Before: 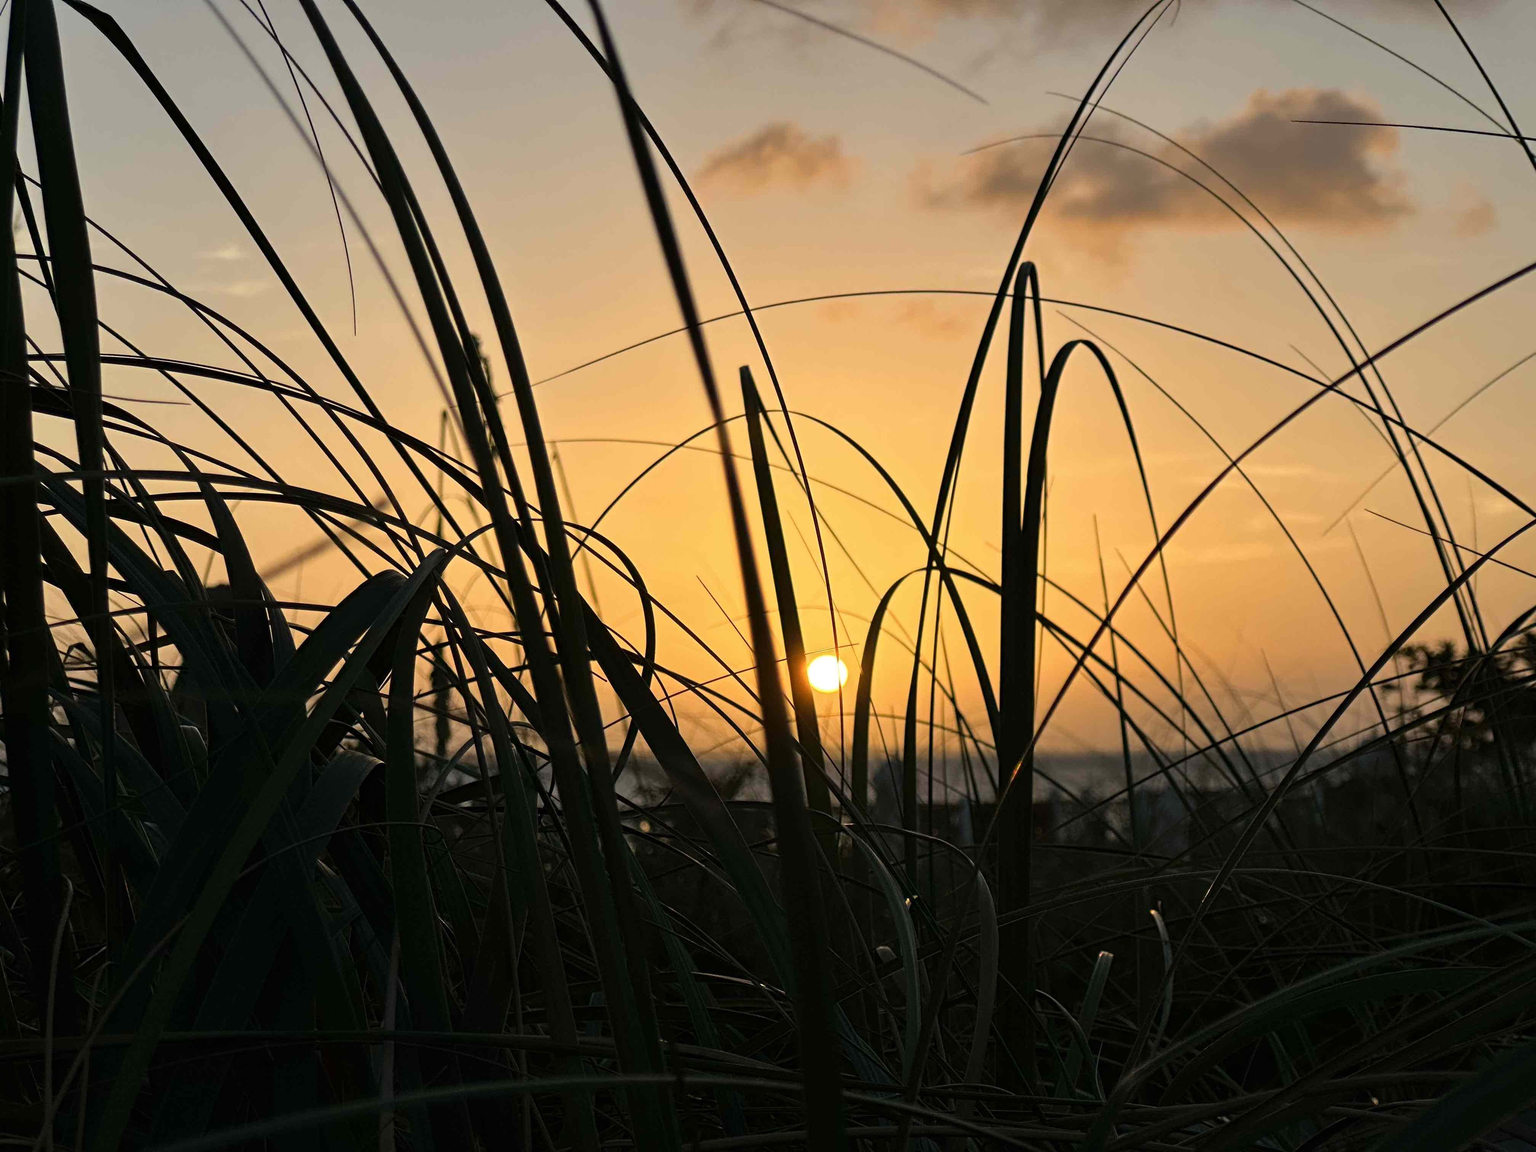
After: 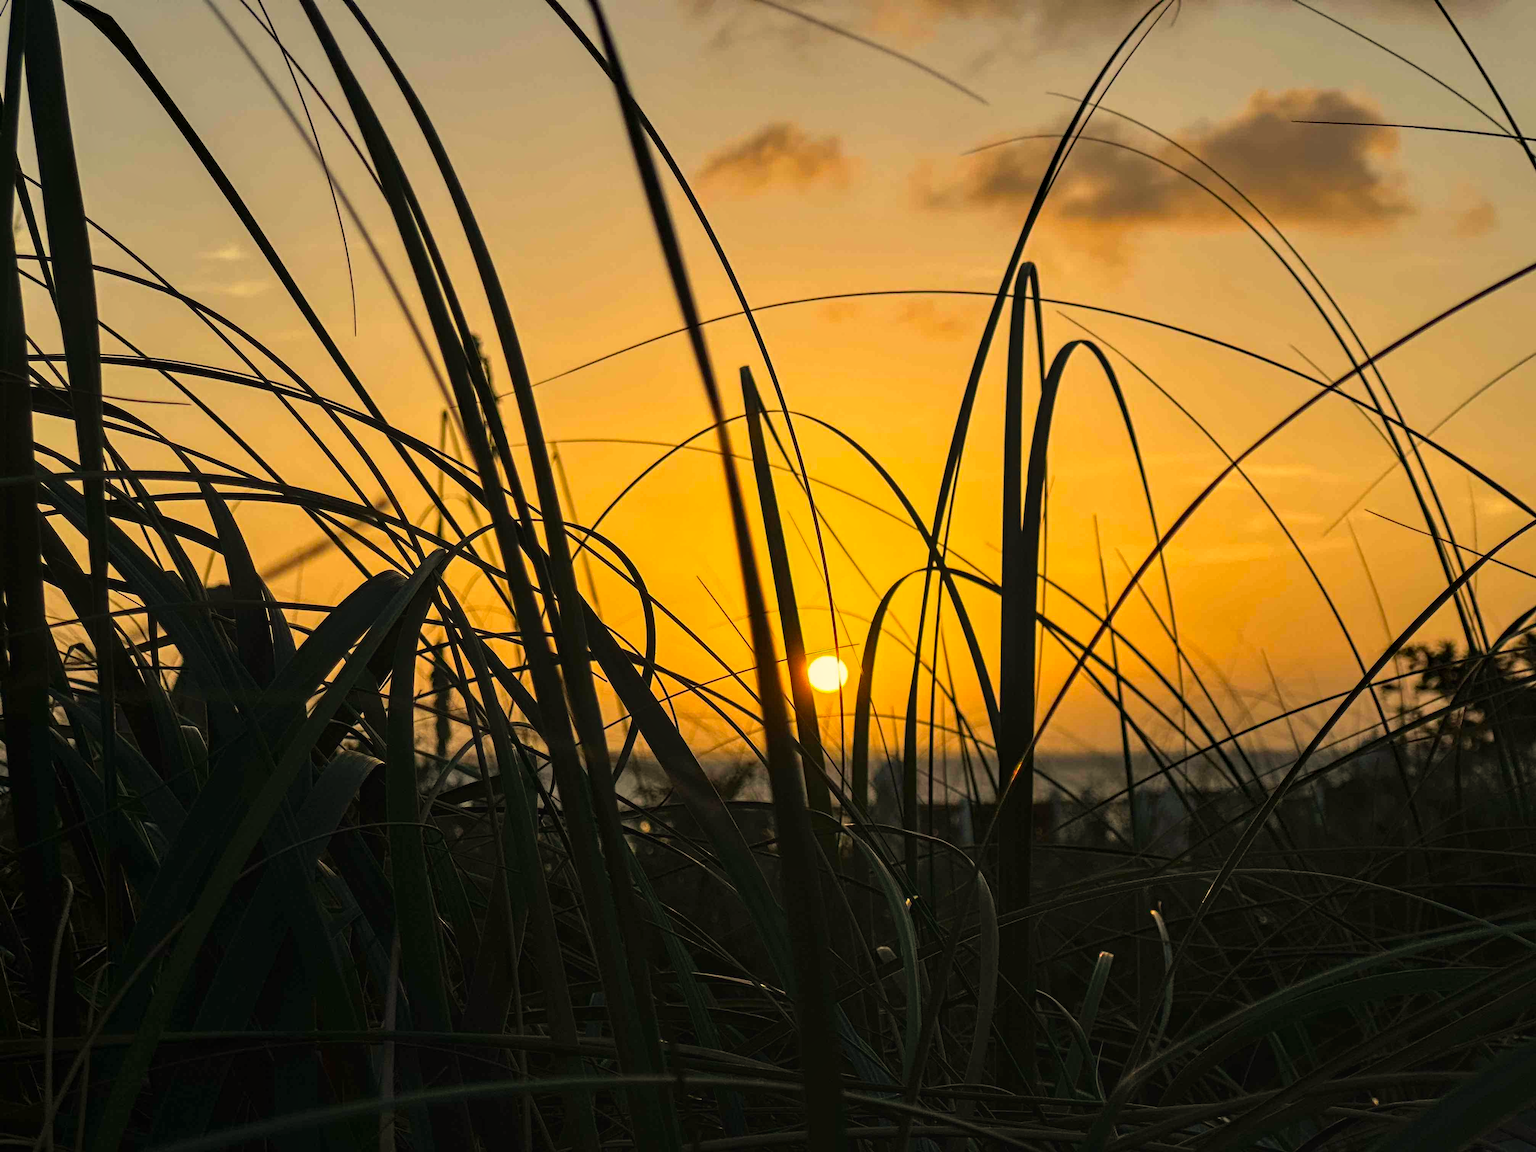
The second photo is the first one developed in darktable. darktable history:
local contrast: on, module defaults
color correction: highlights a* 2.67, highlights b* 23.25
